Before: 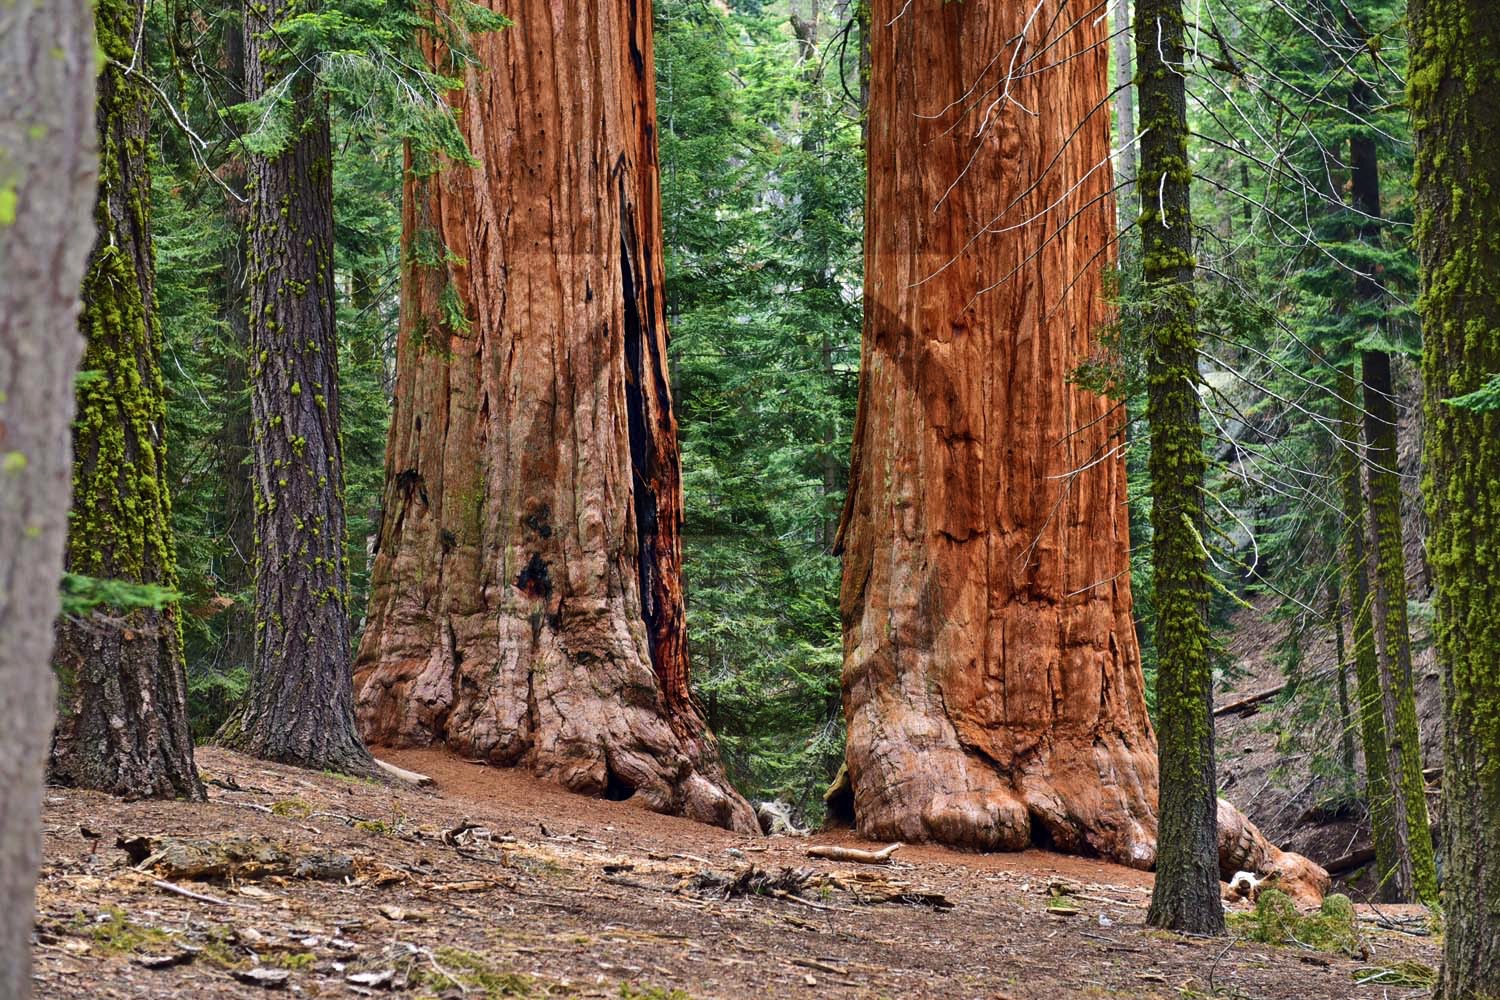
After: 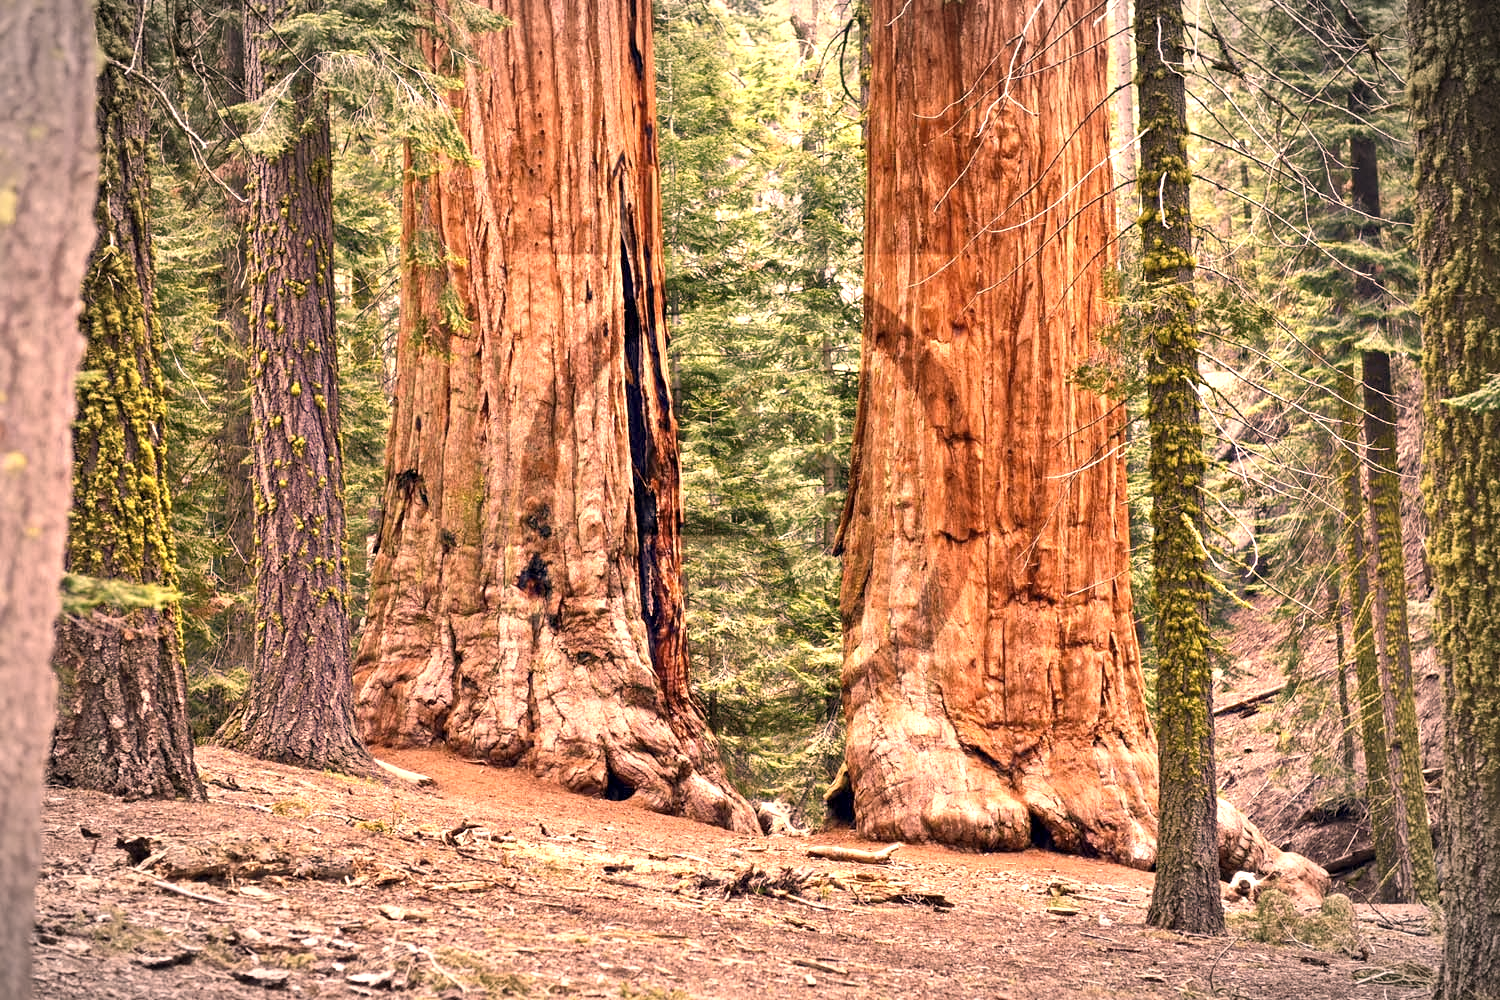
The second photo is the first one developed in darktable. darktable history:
vignetting: automatic ratio true
exposure: black level correction 0, exposure 0.7 EV, compensate exposure bias true, compensate highlight preservation false
color correction: highlights a* 40, highlights b* 40, saturation 0.69
local contrast: highlights 100%, shadows 100%, detail 120%, midtone range 0.2
